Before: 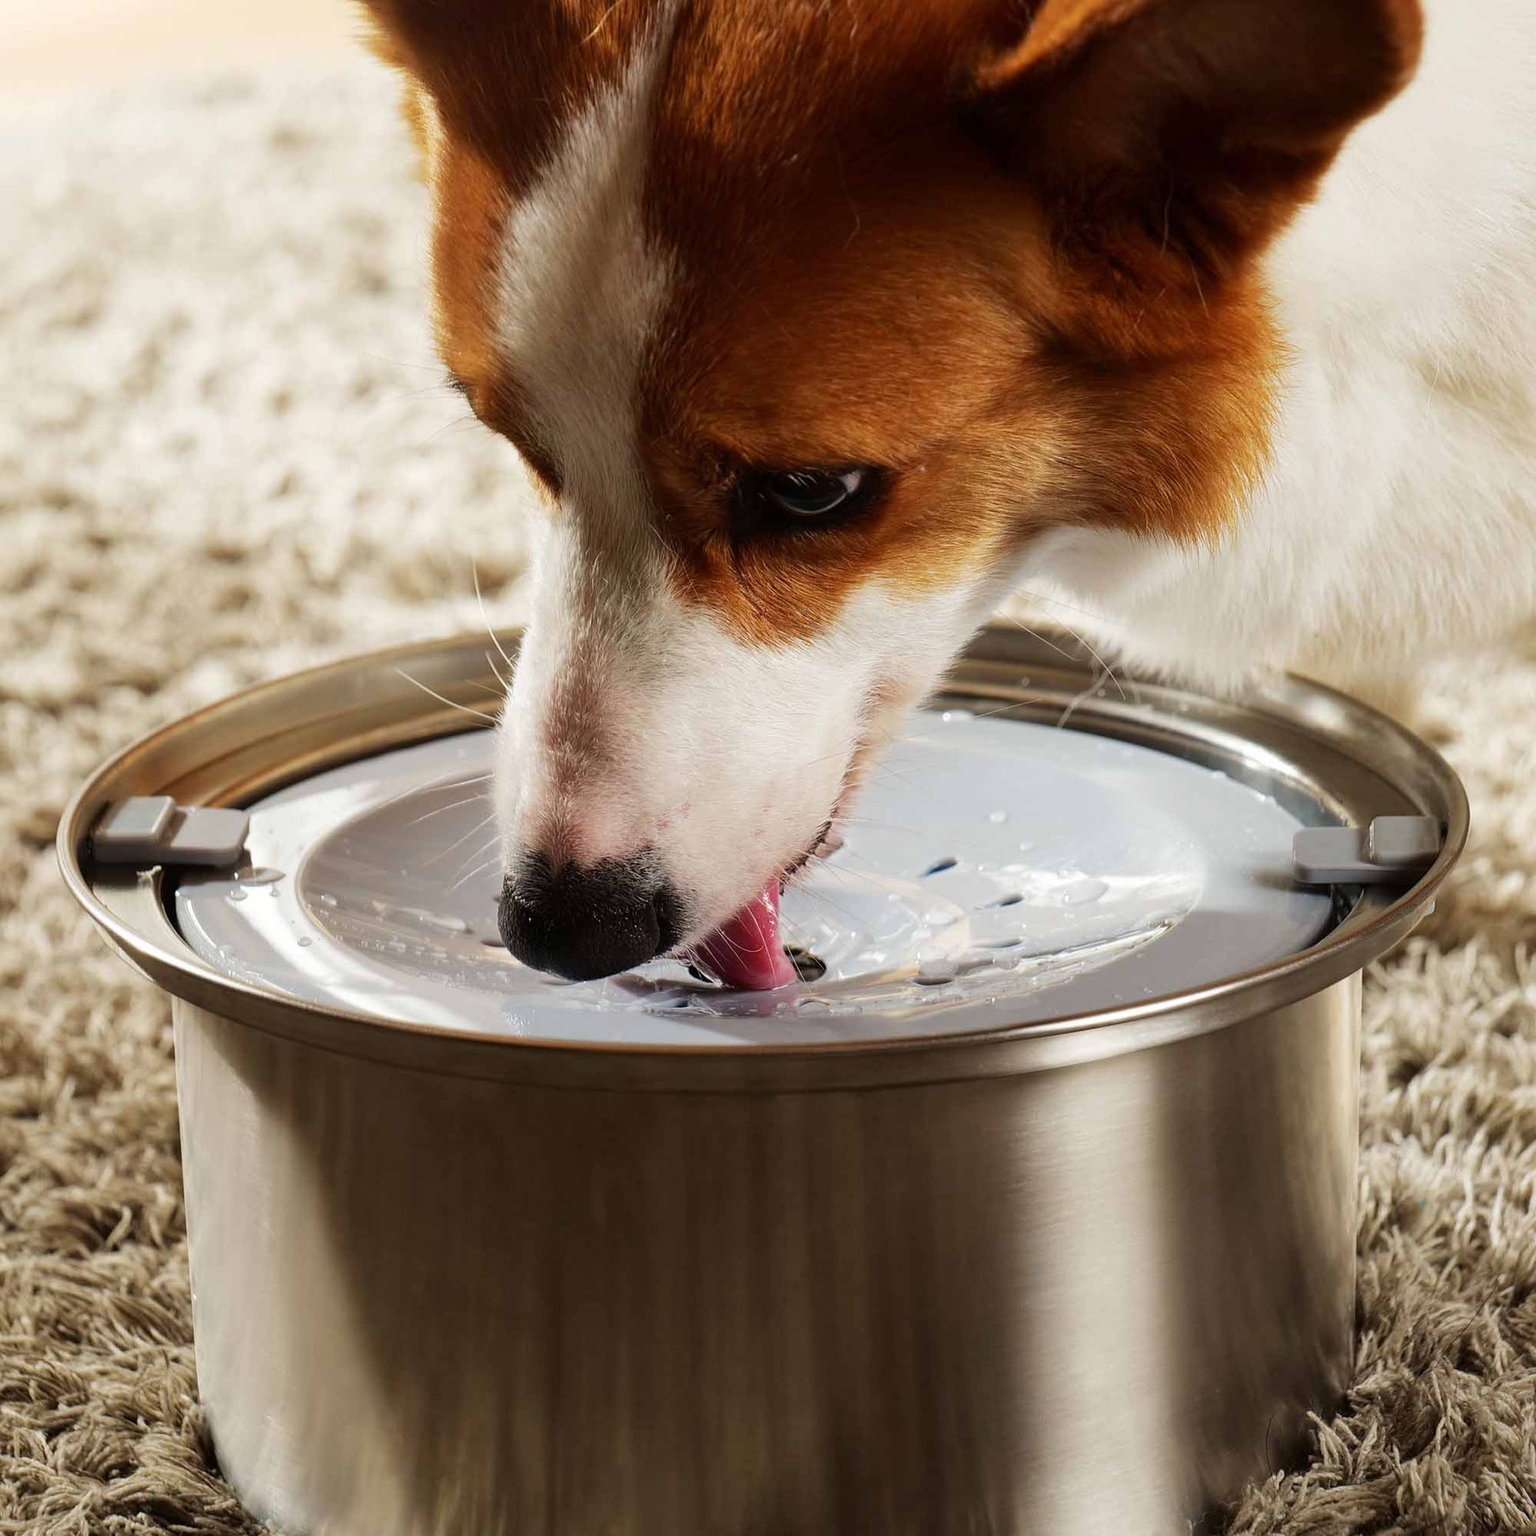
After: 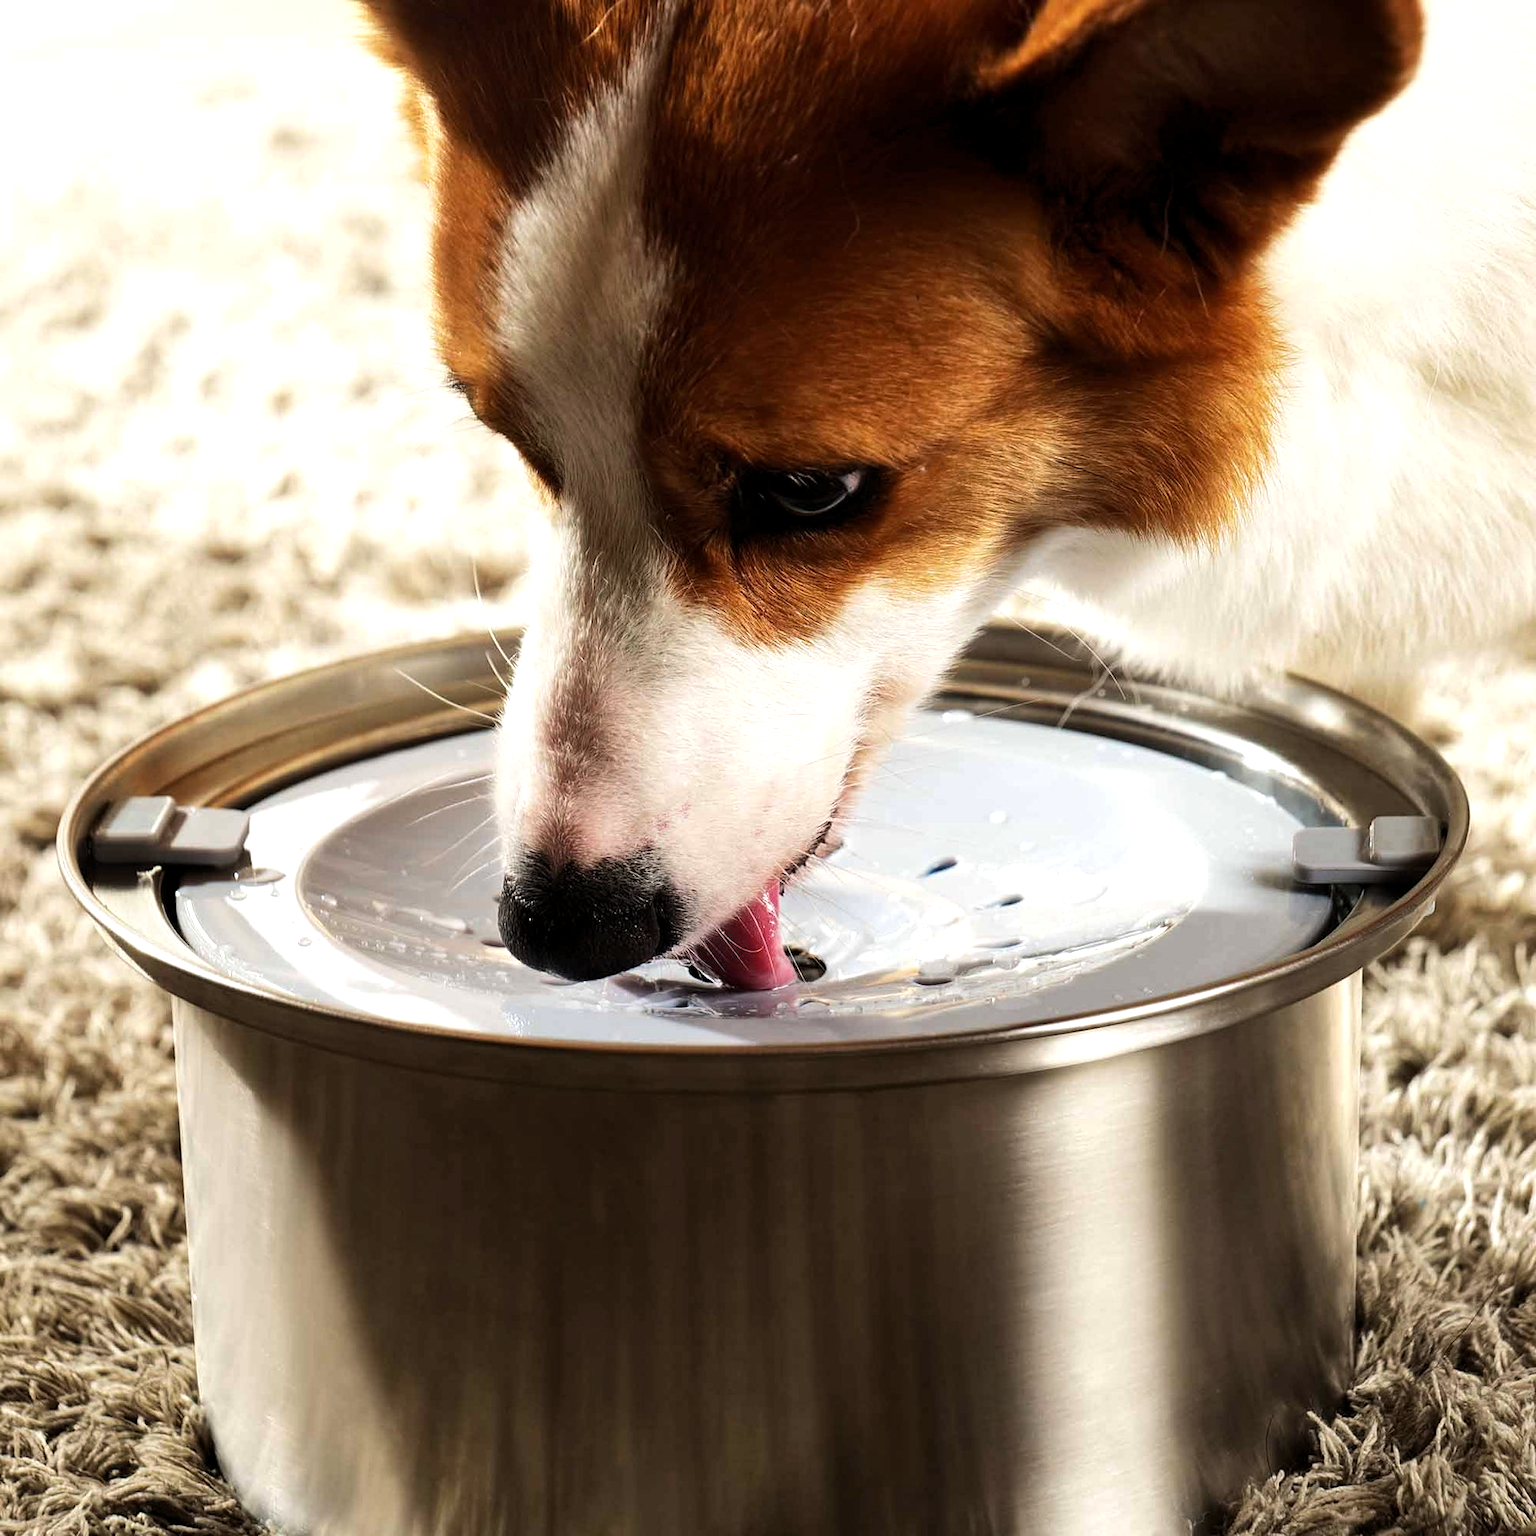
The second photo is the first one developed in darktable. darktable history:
tone equalizer: -8 EV -0.422 EV, -7 EV -0.424 EV, -6 EV -0.344 EV, -5 EV -0.211 EV, -3 EV 0.238 EV, -2 EV 0.35 EV, -1 EV 0.4 EV, +0 EV 0.404 EV, edges refinement/feathering 500, mask exposure compensation -1.57 EV, preserve details no
levels: levels [0.016, 0.484, 0.953]
